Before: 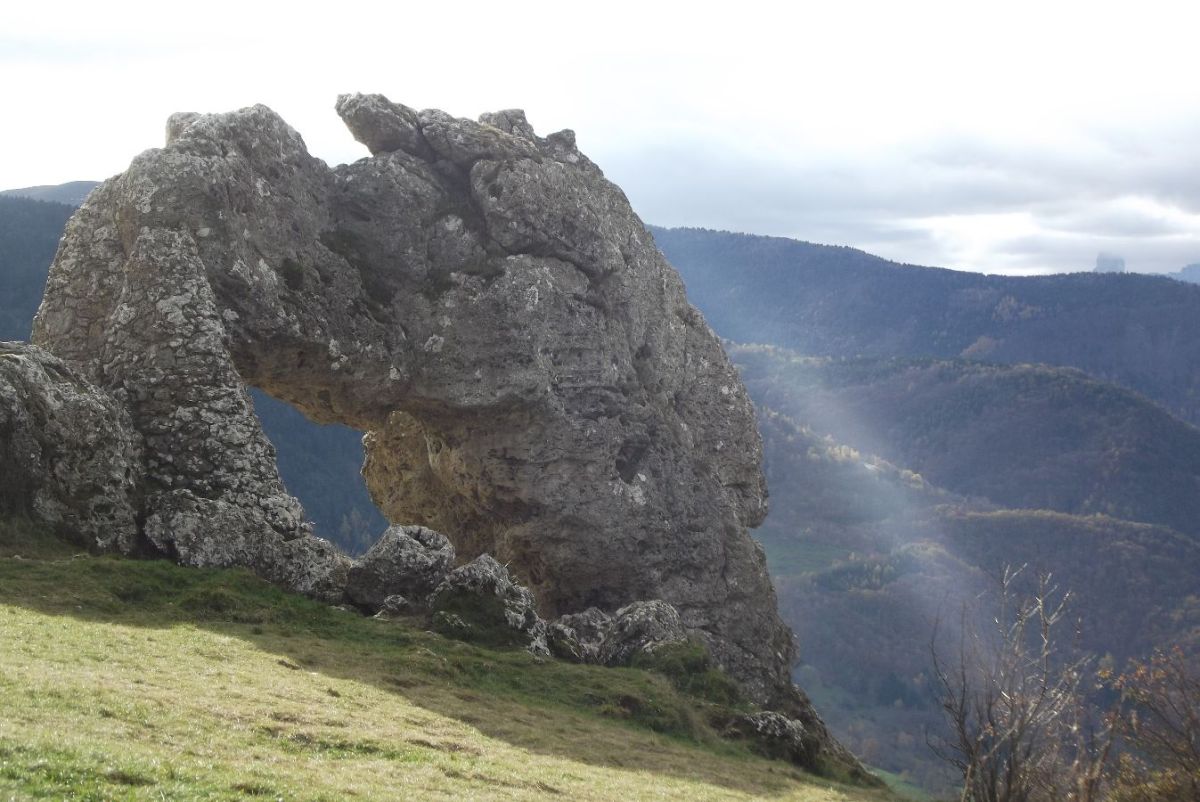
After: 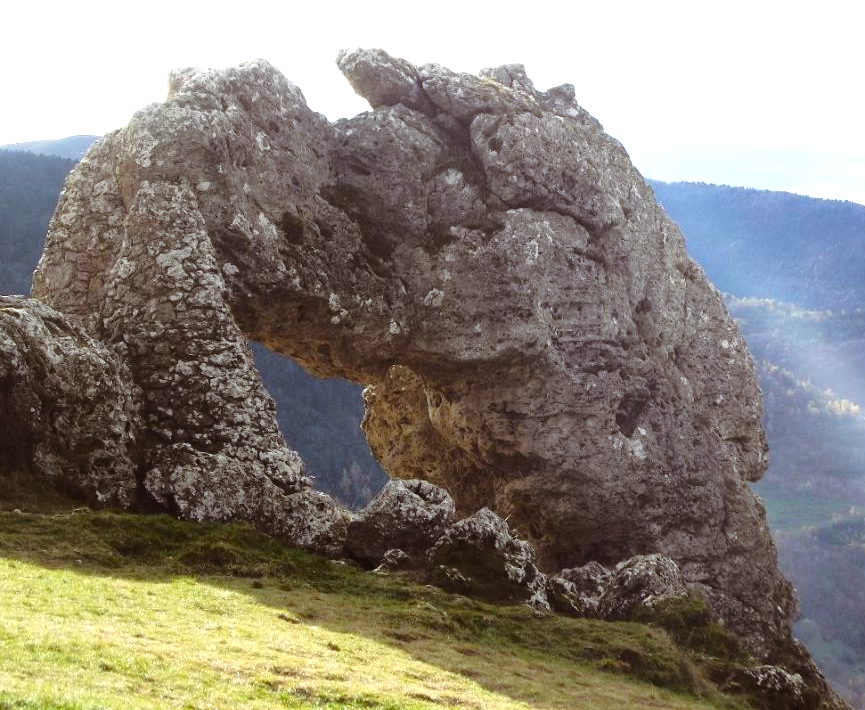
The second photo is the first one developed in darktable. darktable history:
crop: top 5.738%, right 27.85%, bottom 5.684%
base curve: curves: ch0 [(0, 0) (0.073, 0.04) (0.157, 0.139) (0.492, 0.492) (0.758, 0.758) (1, 1)]
color balance rgb: shadows lift › chroma 9.819%, shadows lift › hue 44.51°, perceptual saturation grading › global saturation 42.378%
tone equalizer: -8 EV -0.72 EV, -7 EV -0.726 EV, -6 EV -0.58 EV, -5 EV -0.387 EV, -3 EV 0.405 EV, -2 EV 0.6 EV, -1 EV 0.679 EV, +0 EV 0.761 EV
